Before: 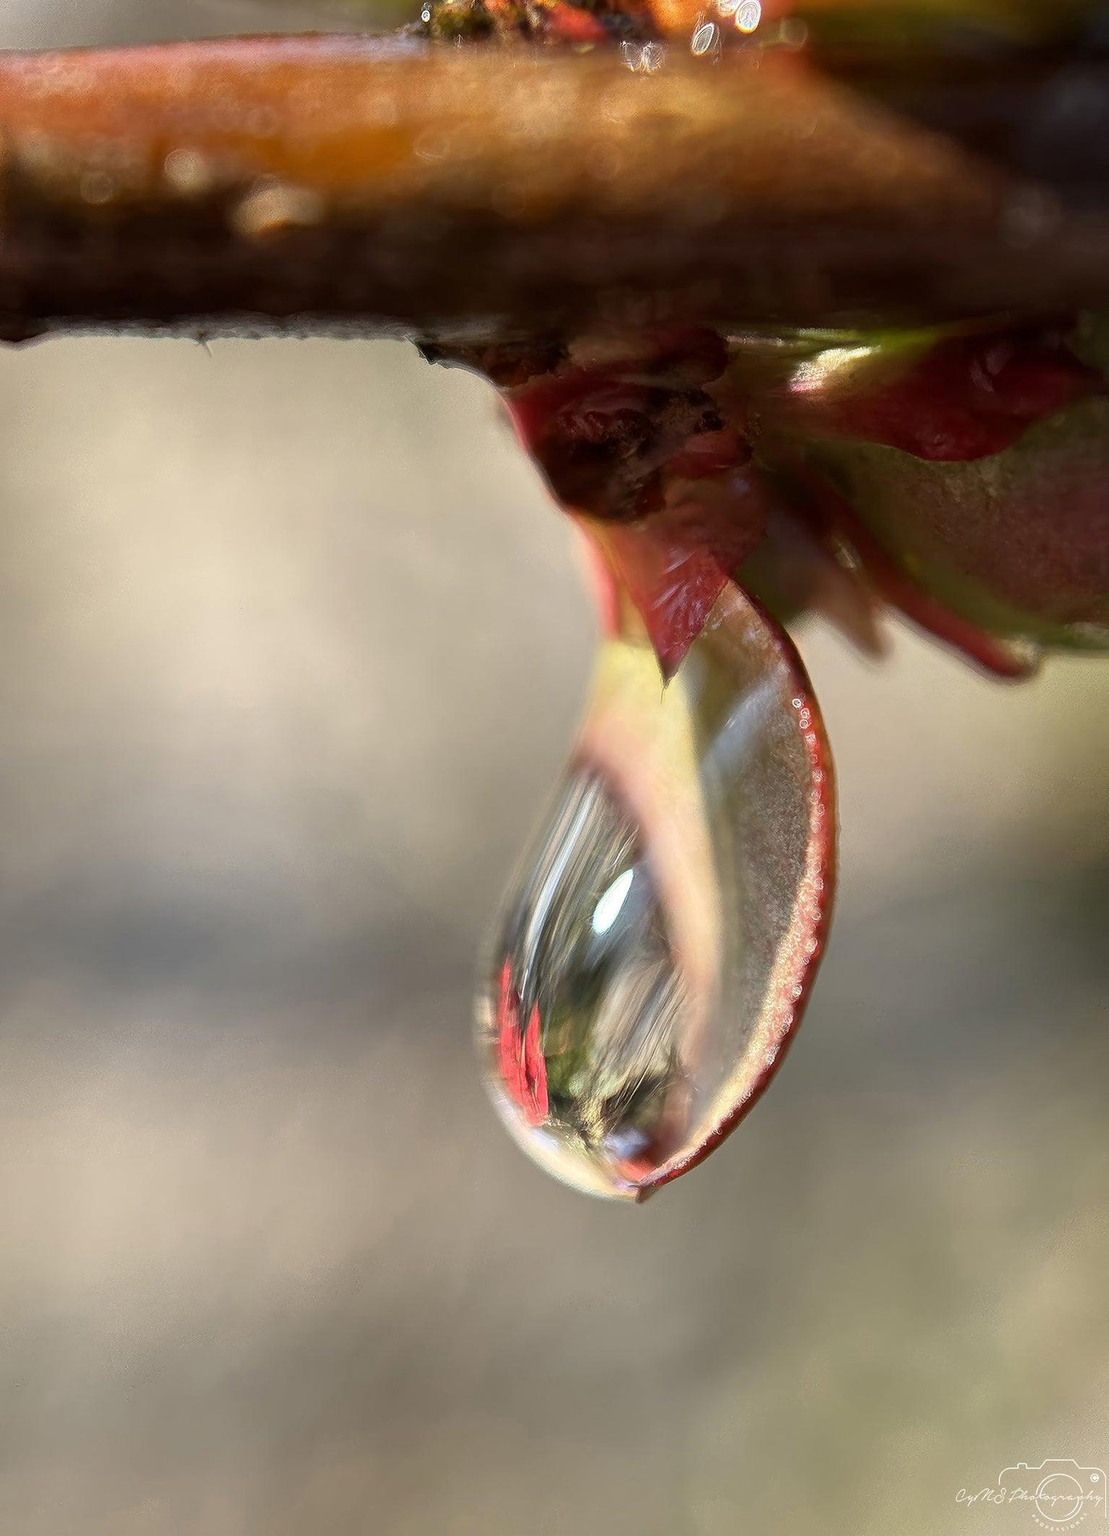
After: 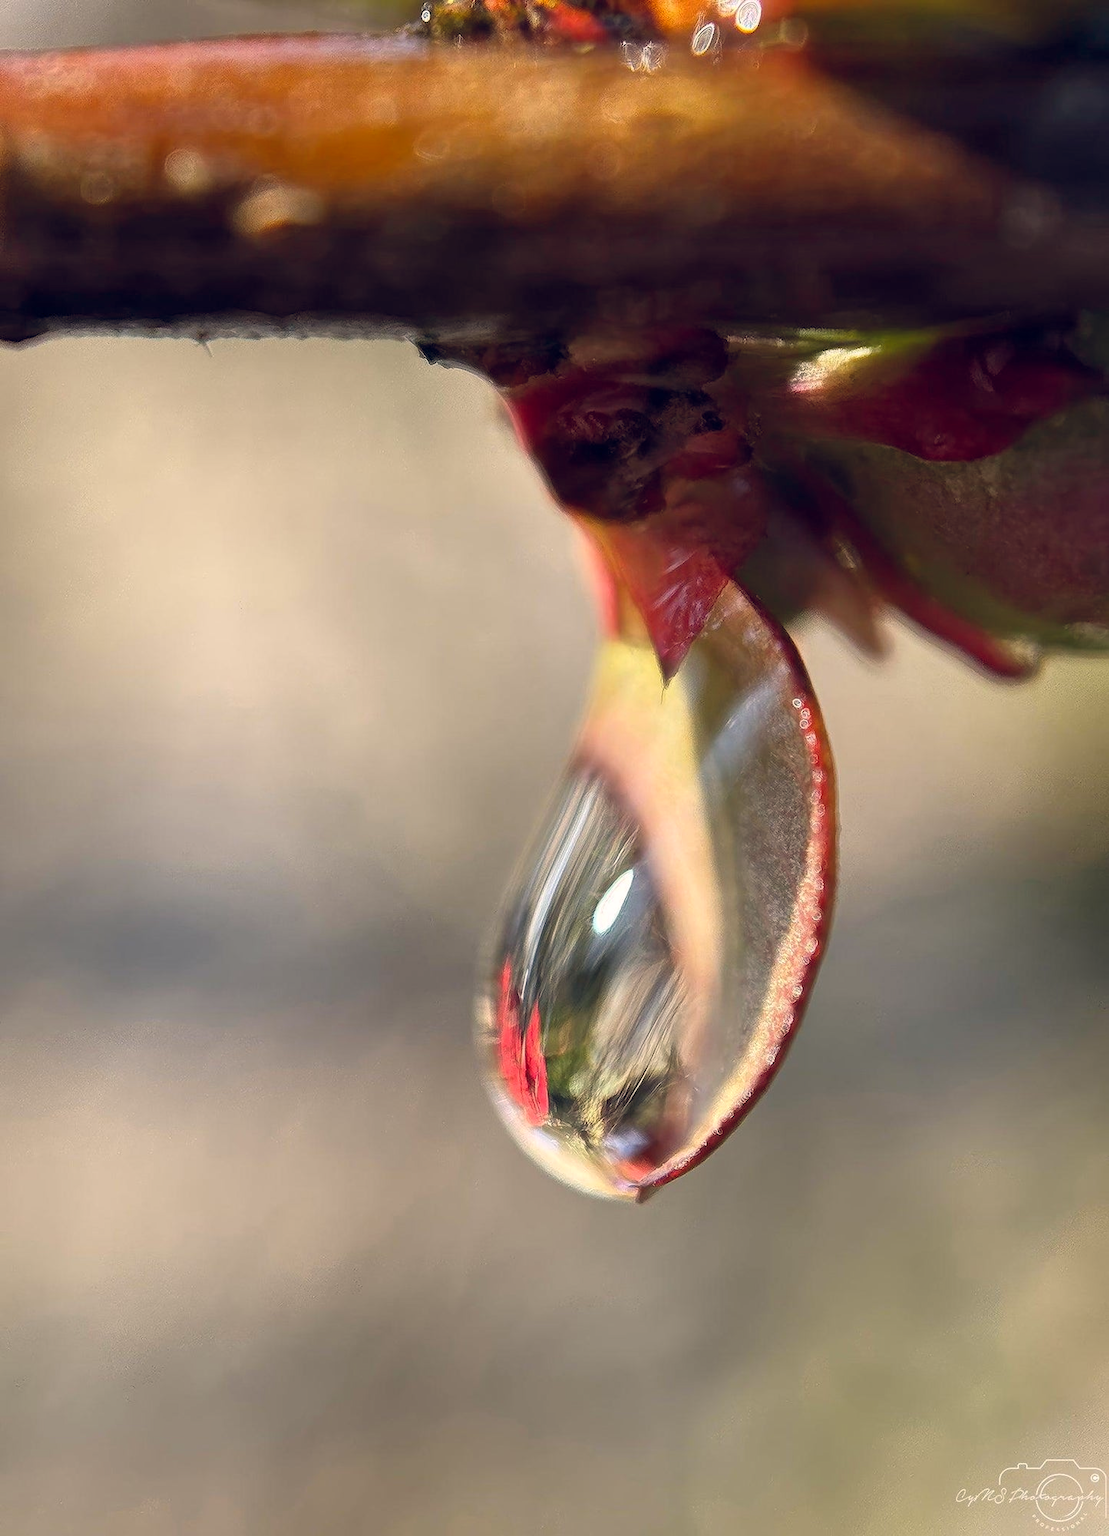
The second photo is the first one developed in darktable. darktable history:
color balance rgb: shadows lift › hue 87.51°, highlights gain › chroma 1.35%, highlights gain › hue 55.1°, global offset › chroma 0.13%, global offset › hue 253.66°, perceptual saturation grading › global saturation 16.38%
tone equalizer: on, module defaults
